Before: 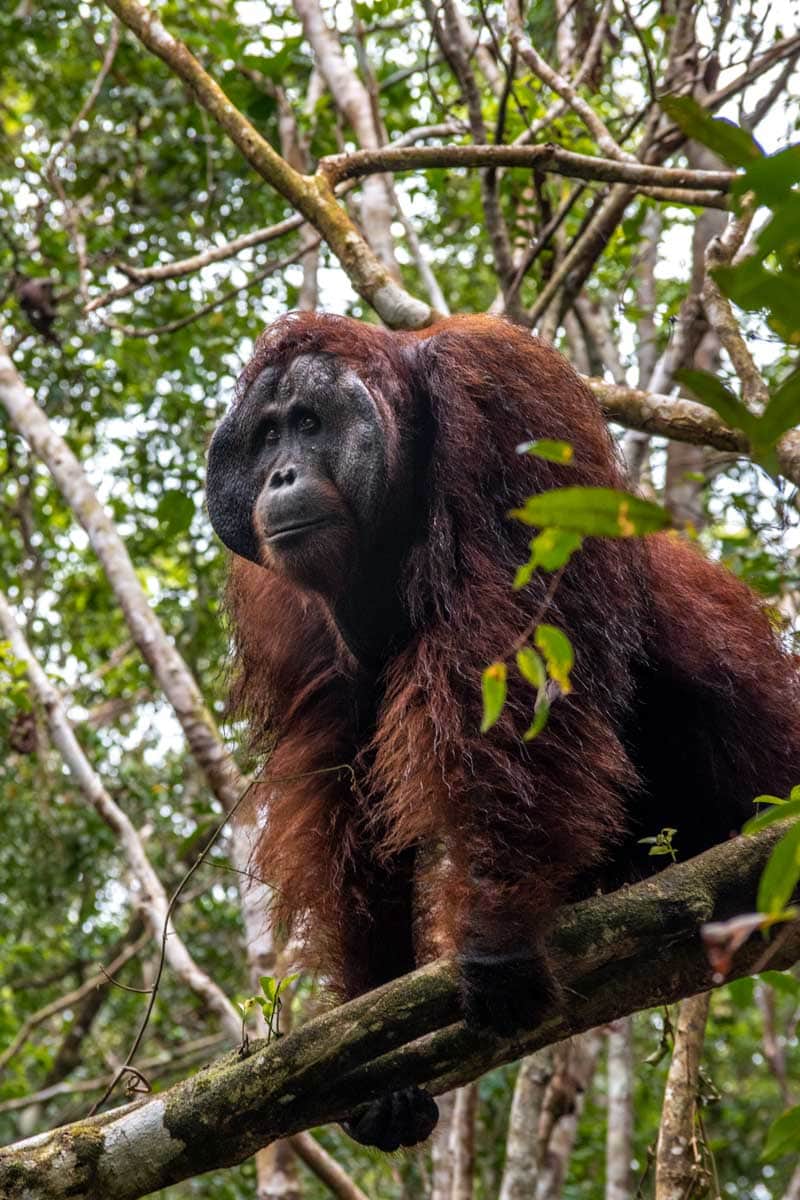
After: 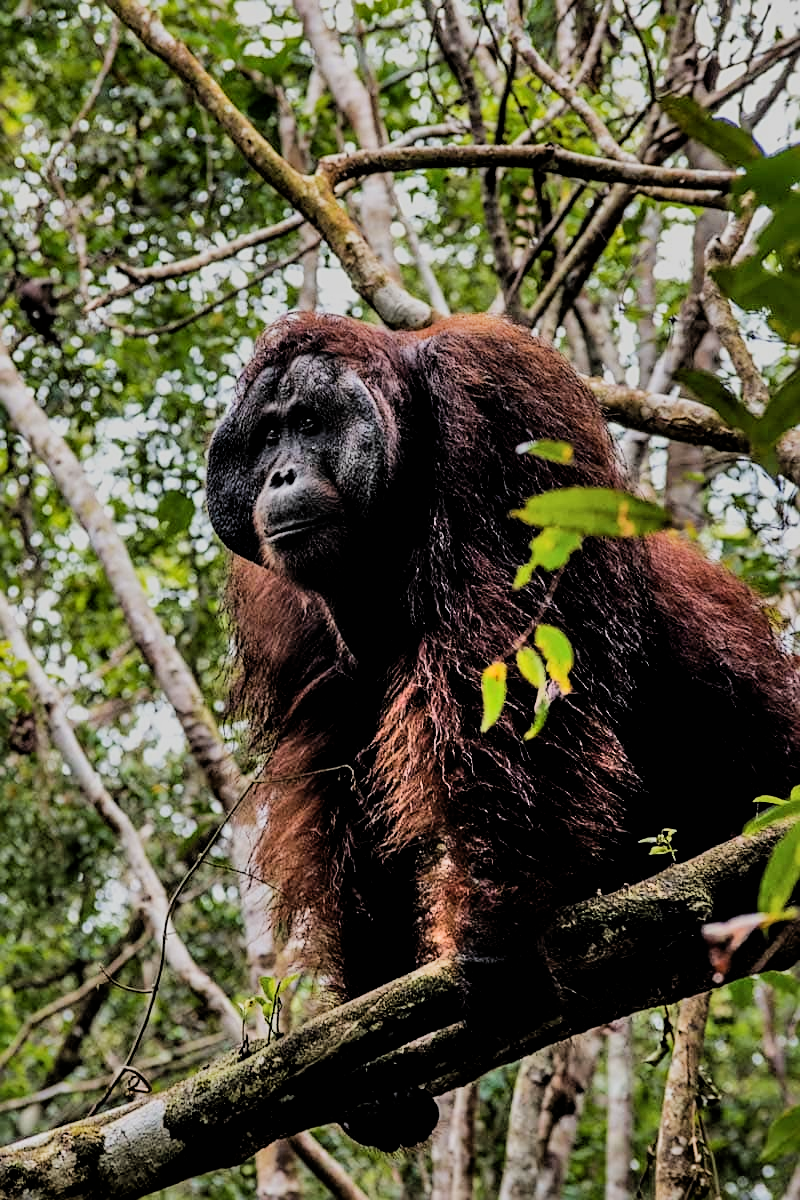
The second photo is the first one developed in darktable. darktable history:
shadows and highlights: low approximation 0.01, soften with gaussian
filmic rgb: black relative exposure -4.17 EV, white relative exposure 5.12 EV, hardness 2.06, contrast 1.166
sharpen: on, module defaults
